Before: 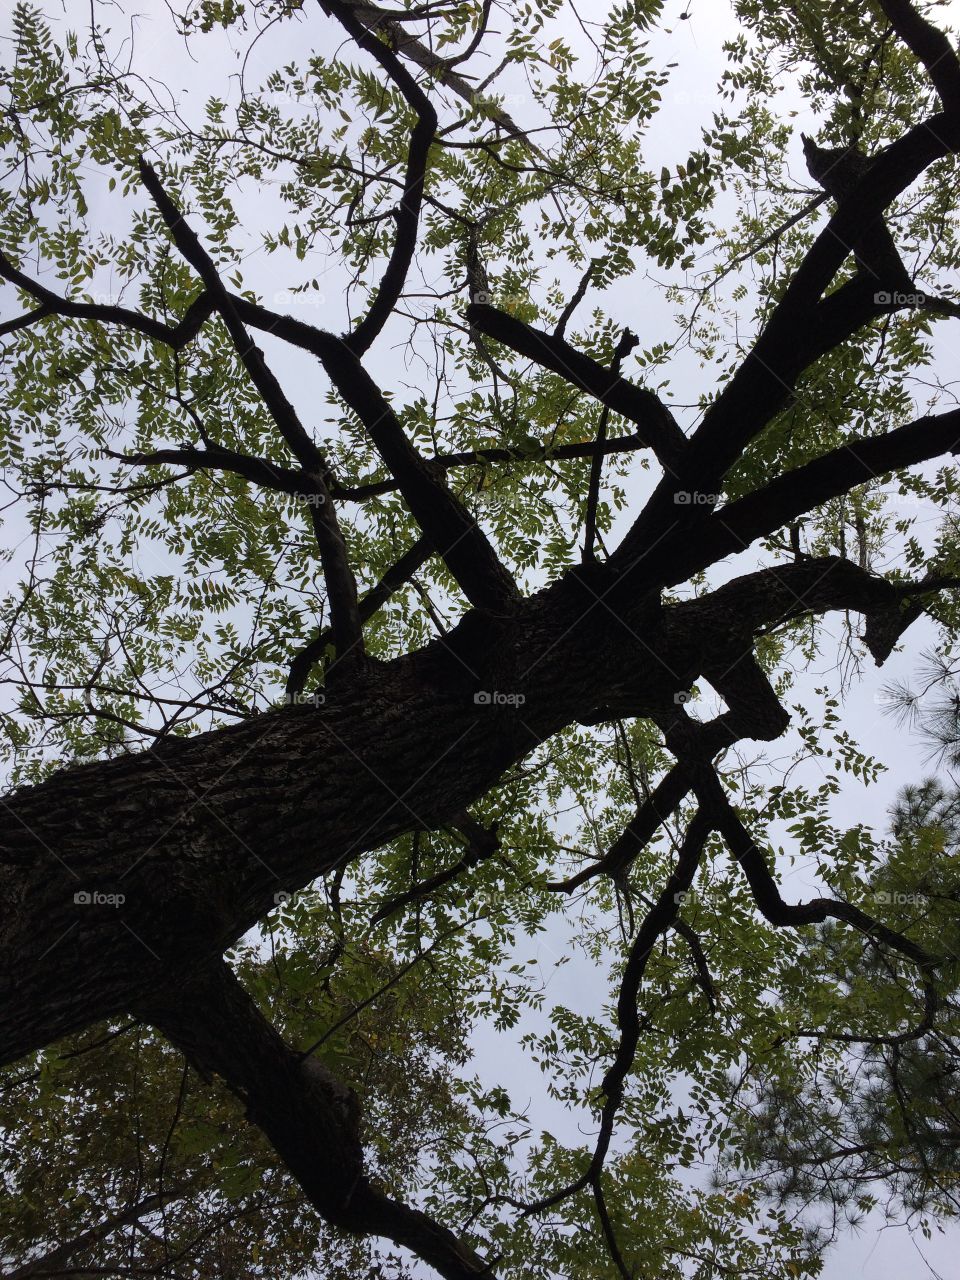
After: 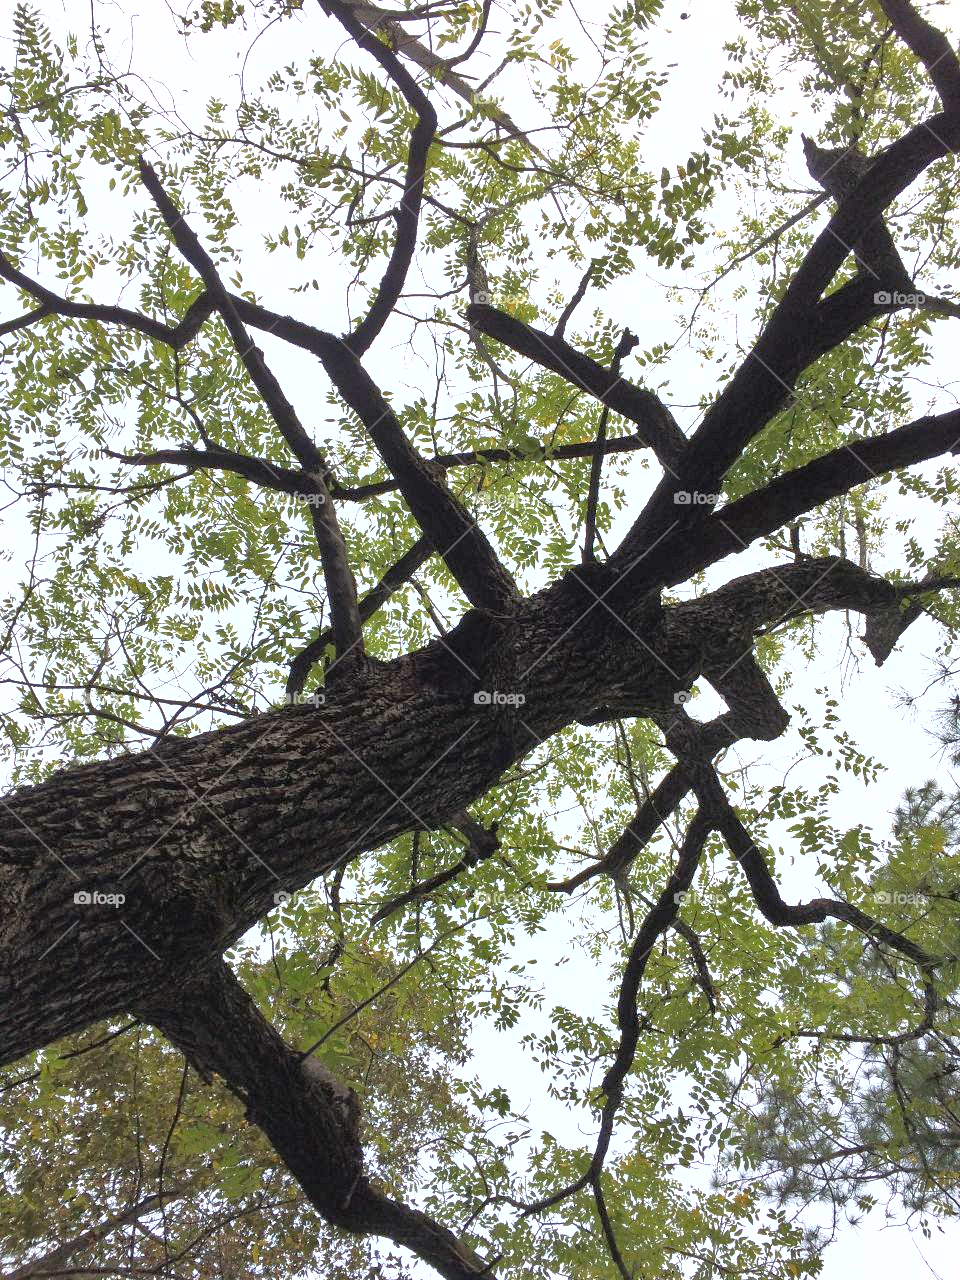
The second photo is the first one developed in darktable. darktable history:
exposure: black level correction 0, exposure 1.507 EV, compensate exposure bias true, compensate highlight preservation false
tone equalizer: -7 EV 0.144 EV, -6 EV 0.571 EV, -5 EV 1.18 EV, -4 EV 1.33 EV, -3 EV 1.13 EV, -2 EV 0.6 EV, -1 EV 0.156 EV
shadows and highlights: shadows 25.27, highlights -25.62
